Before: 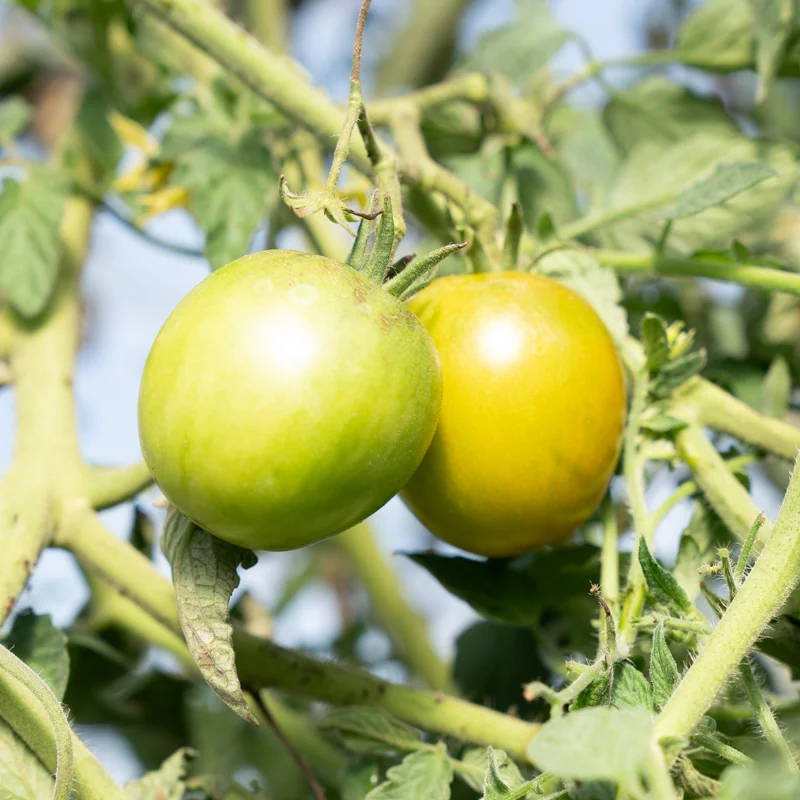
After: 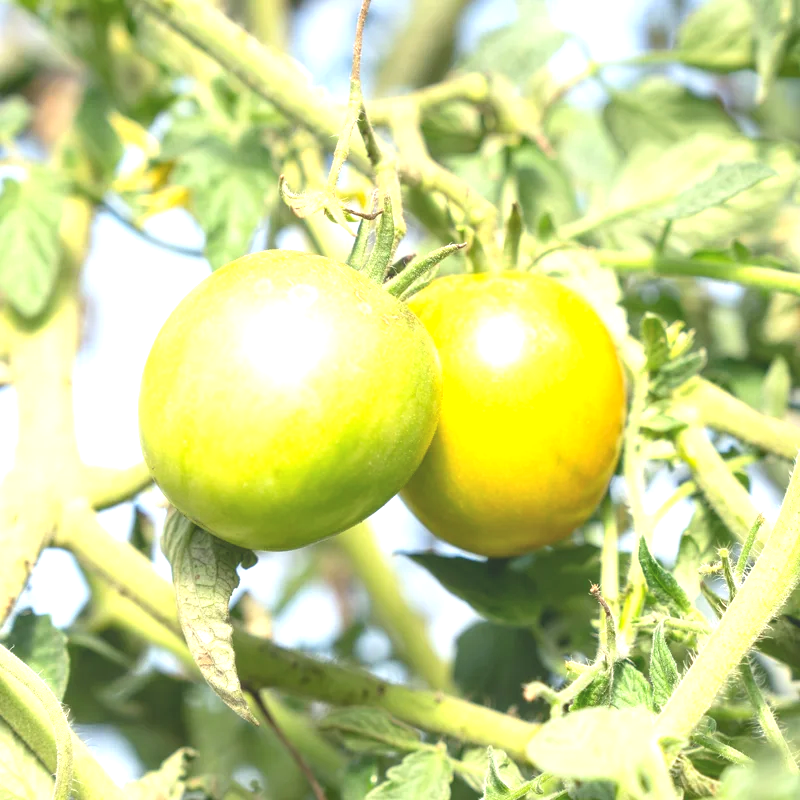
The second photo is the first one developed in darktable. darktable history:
local contrast: highlights 48%, shadows 0%, detail 100%
exposure: black level correction -0.001, exposure 0.9 EV, compensate exposure bias true, compensate highlight preservation false
